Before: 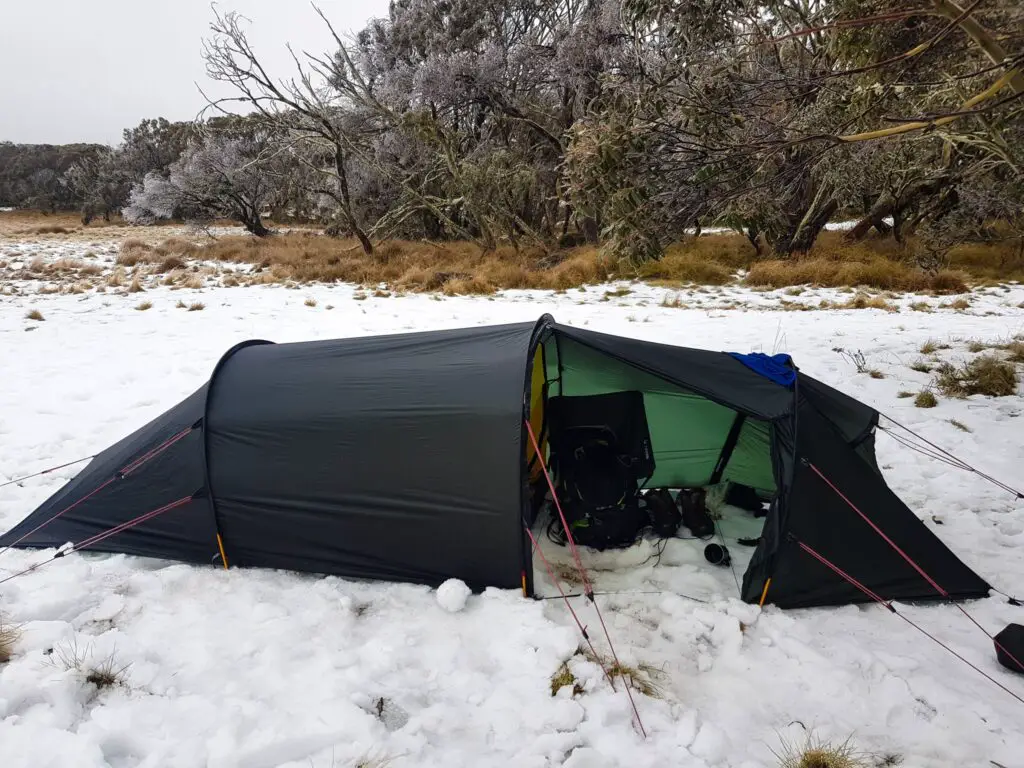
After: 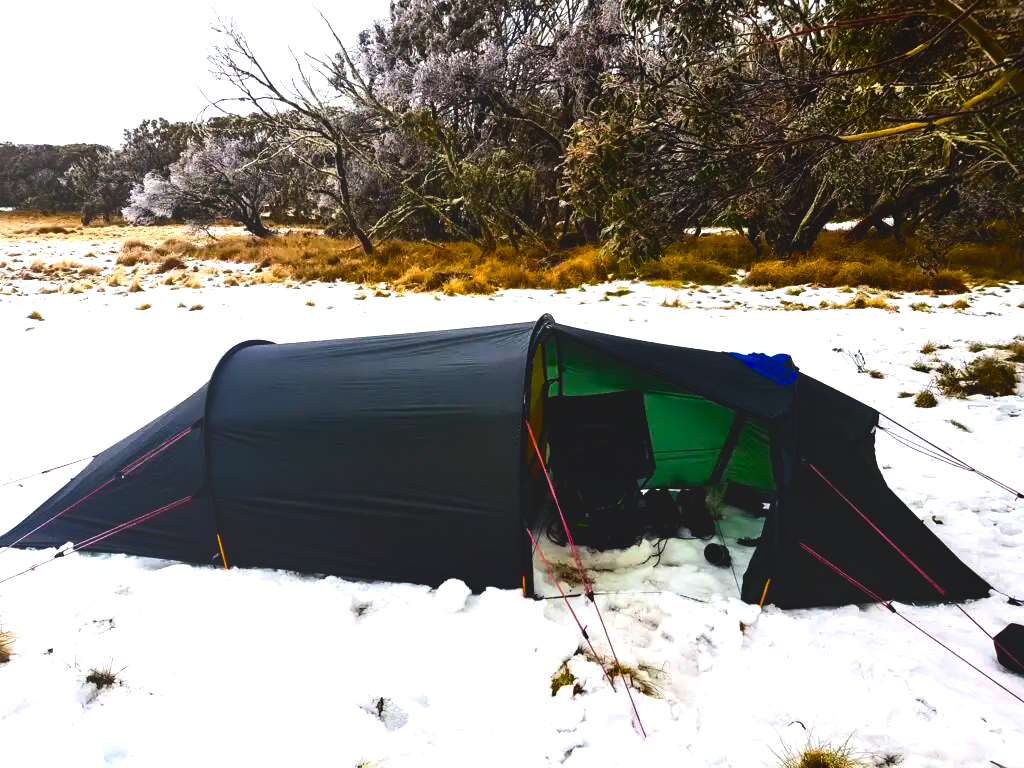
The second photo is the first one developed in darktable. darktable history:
contrast brightness saturation: contrast 0.13, brightness -0.05, saturation 0.16
tone equalizer: -8 EV -1.08 EV, -7 EV -1.01 EV, -6 EV -0.867 EV, -5 EV -0.578 EV, -3 EV 0.578 EV, -2 EV 0.867 EV, -1 EV 1.01 EV, +0 EV 1.08 EV, edges refinement/feathering 500, mask exposure compensation -1.57 EV, preserve details no
color balance rgb: linear chroma grading › global chroma 50%, perceptual saturation grading › global saturation 2.34%, global vibrance 6.64%, contrast 12.71%, saturation formula JzAzBz (2021)
local contrast: highlights 68%, shadows 68%, detail 82%, midtone range 0.325
